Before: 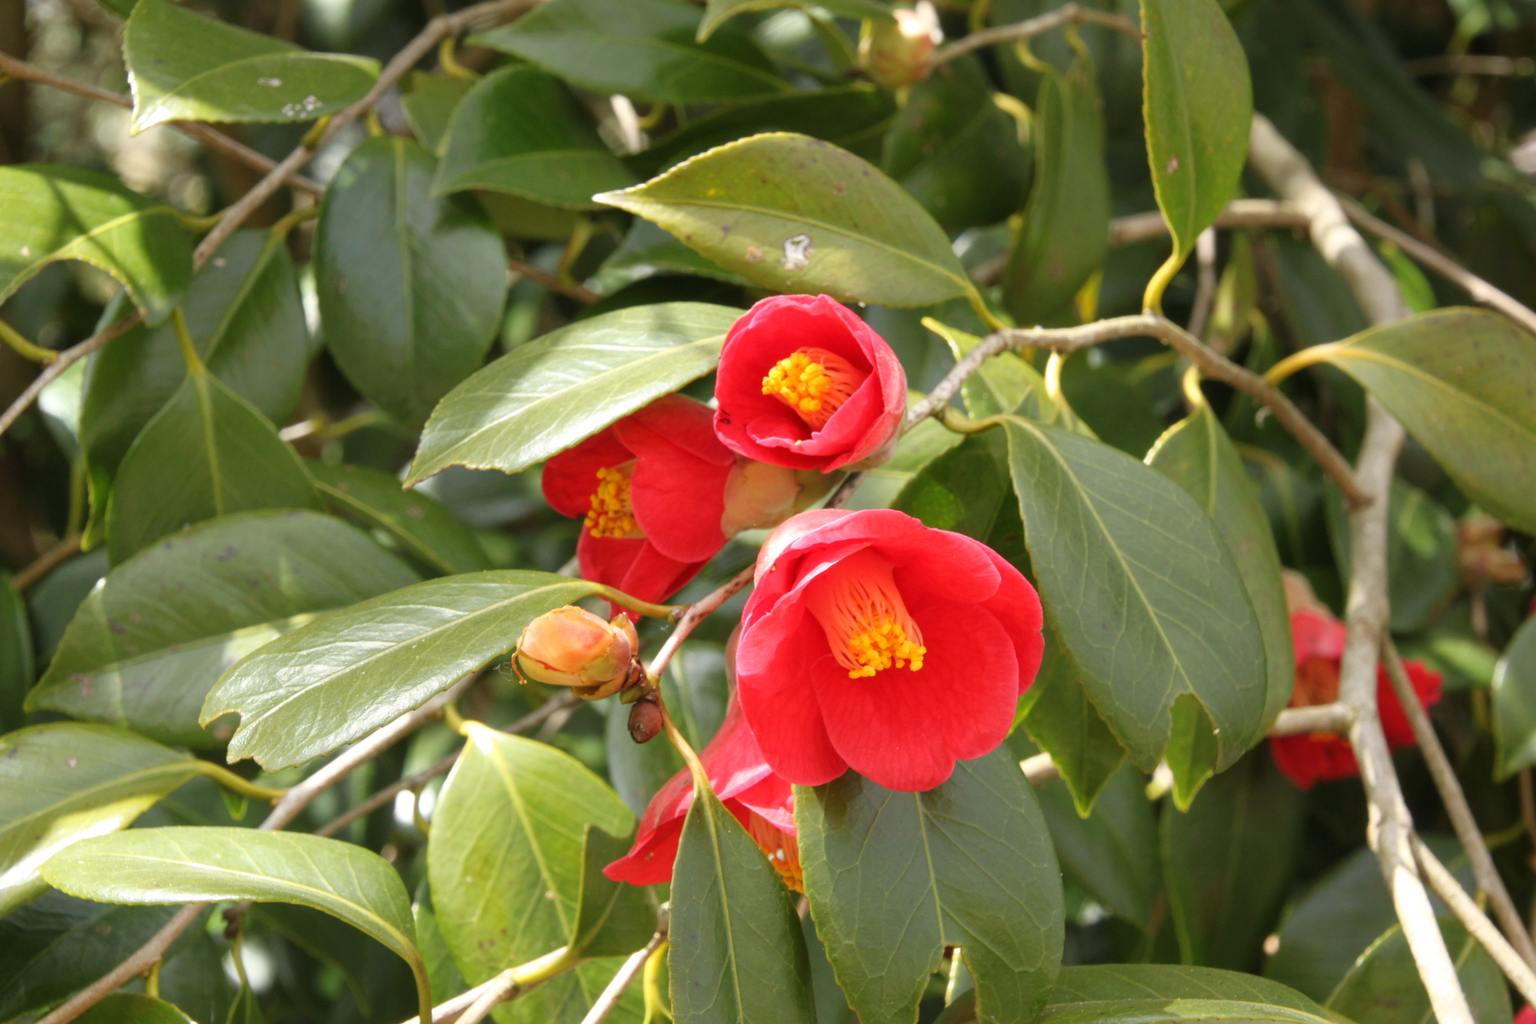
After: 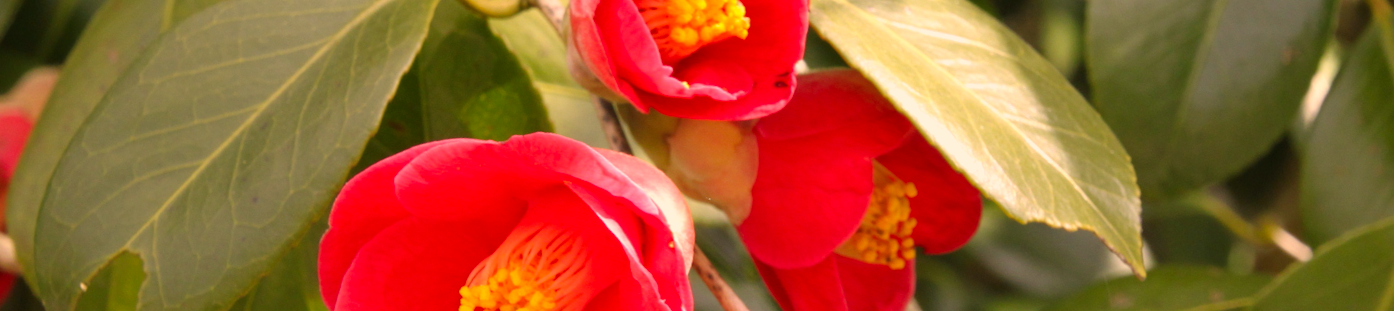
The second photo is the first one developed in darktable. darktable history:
crop and rotate: angle 16.12°, top 30.835%, bottom 35.653%
color correction: highlights a* 17.88, highlights b* 18.79
